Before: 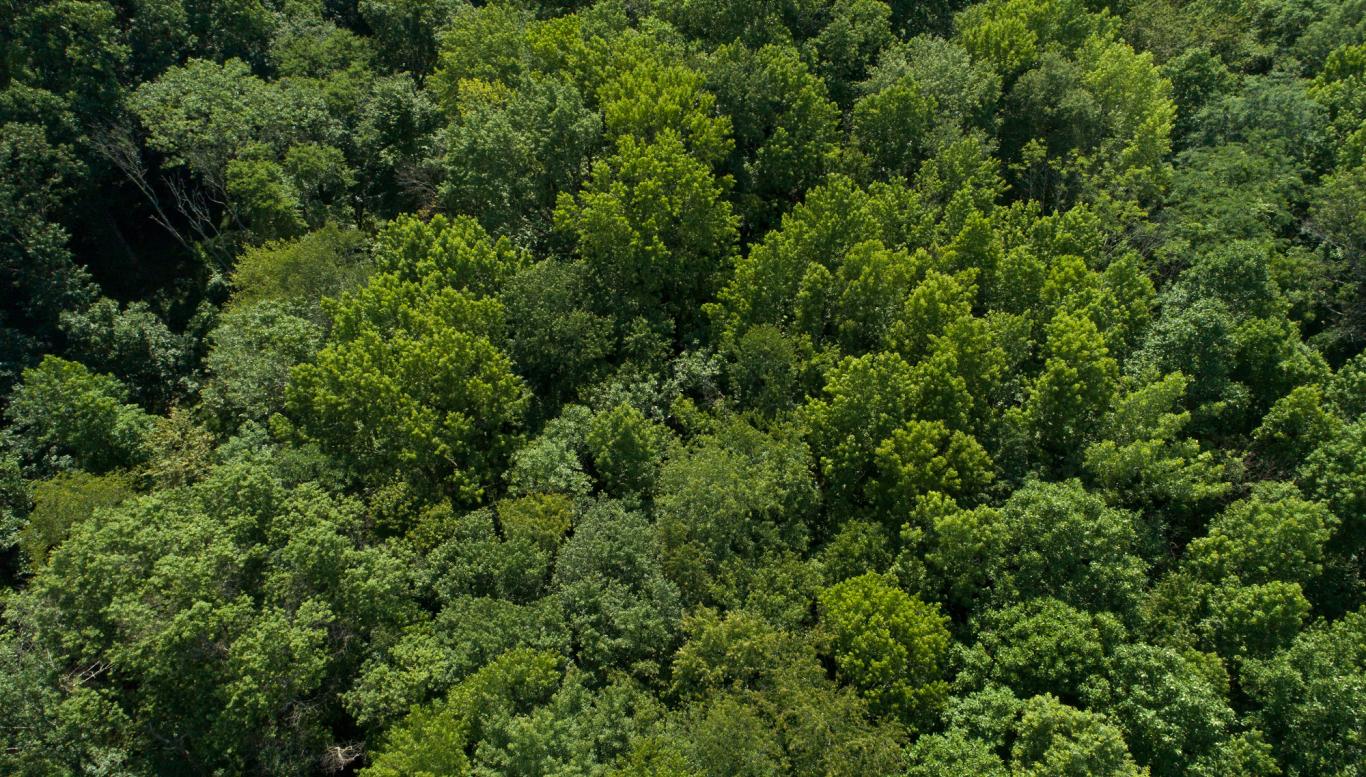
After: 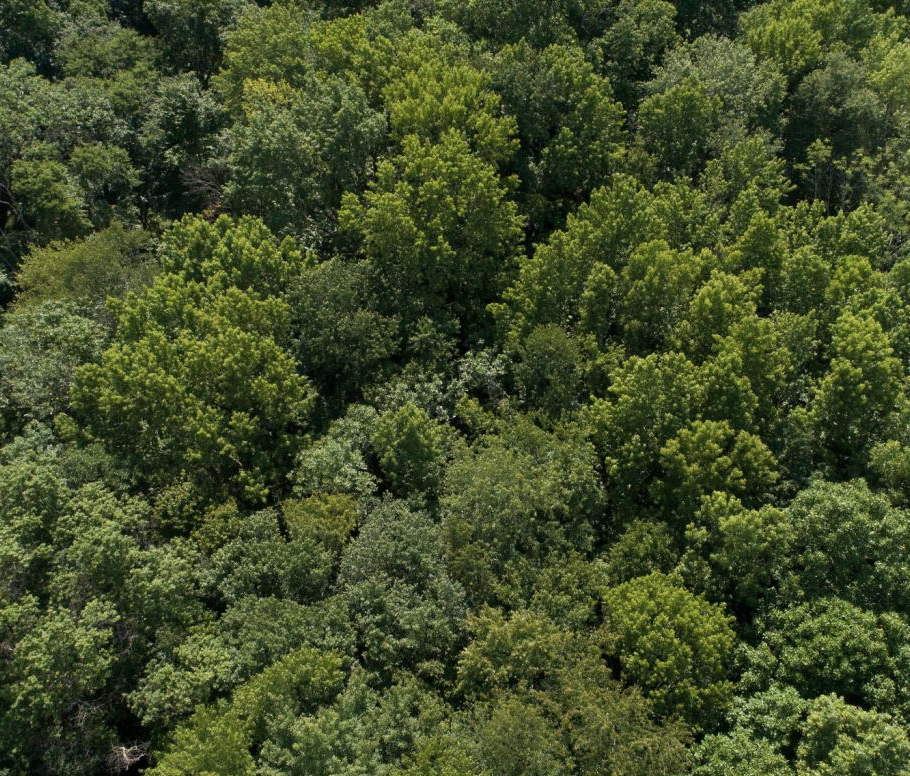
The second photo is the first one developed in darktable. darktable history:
exposure: exposure -0.048 EV, compensate highlight preservation false
crop and rotate: left 15.754%, right 17.579%
white balance: red 1.05, blue 1.072
contrast brightness saturation: saturation -0.17
